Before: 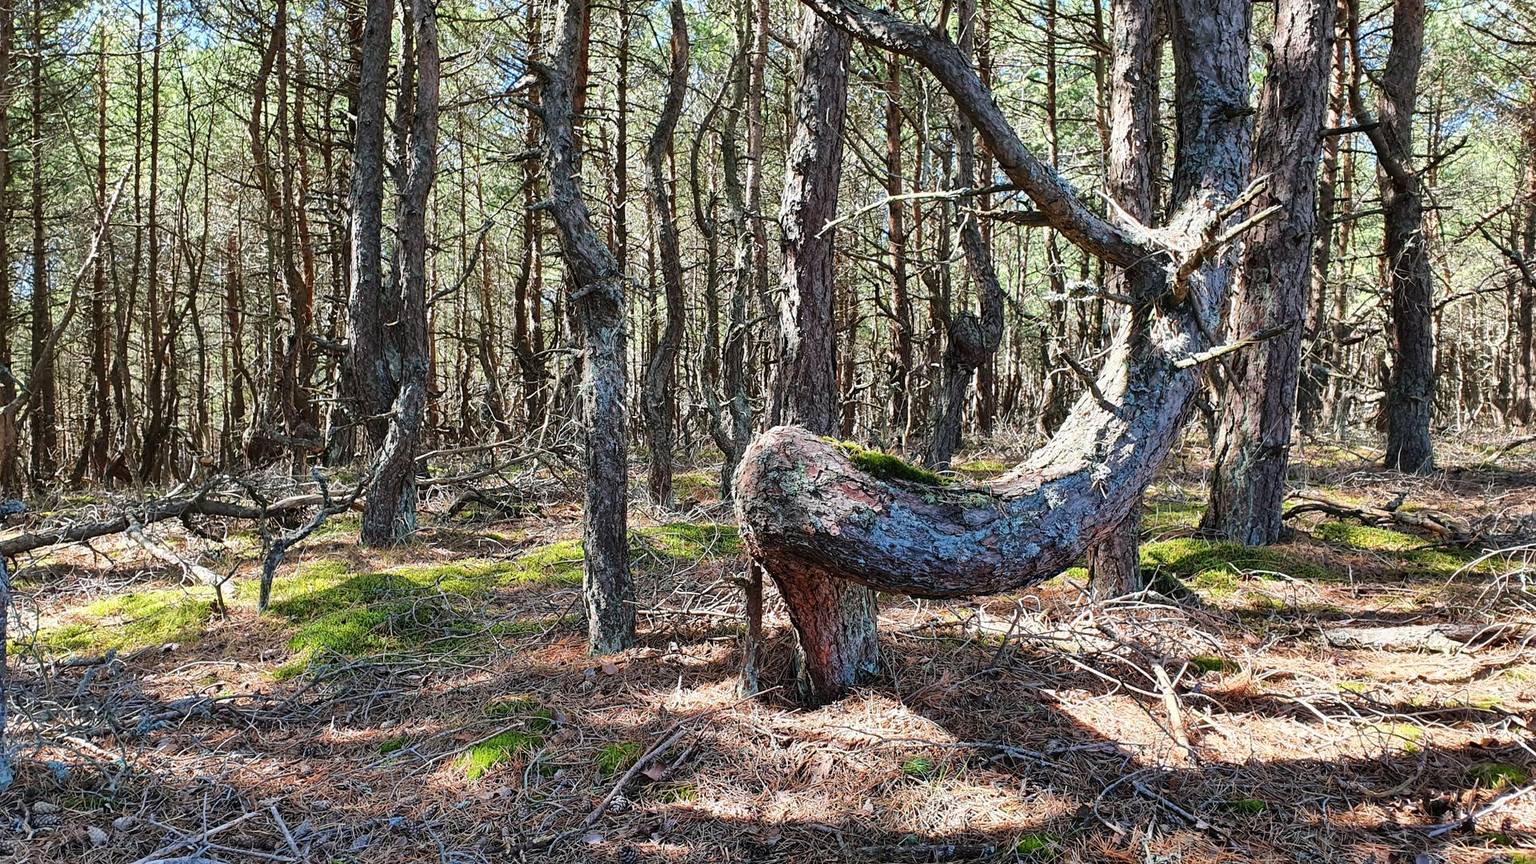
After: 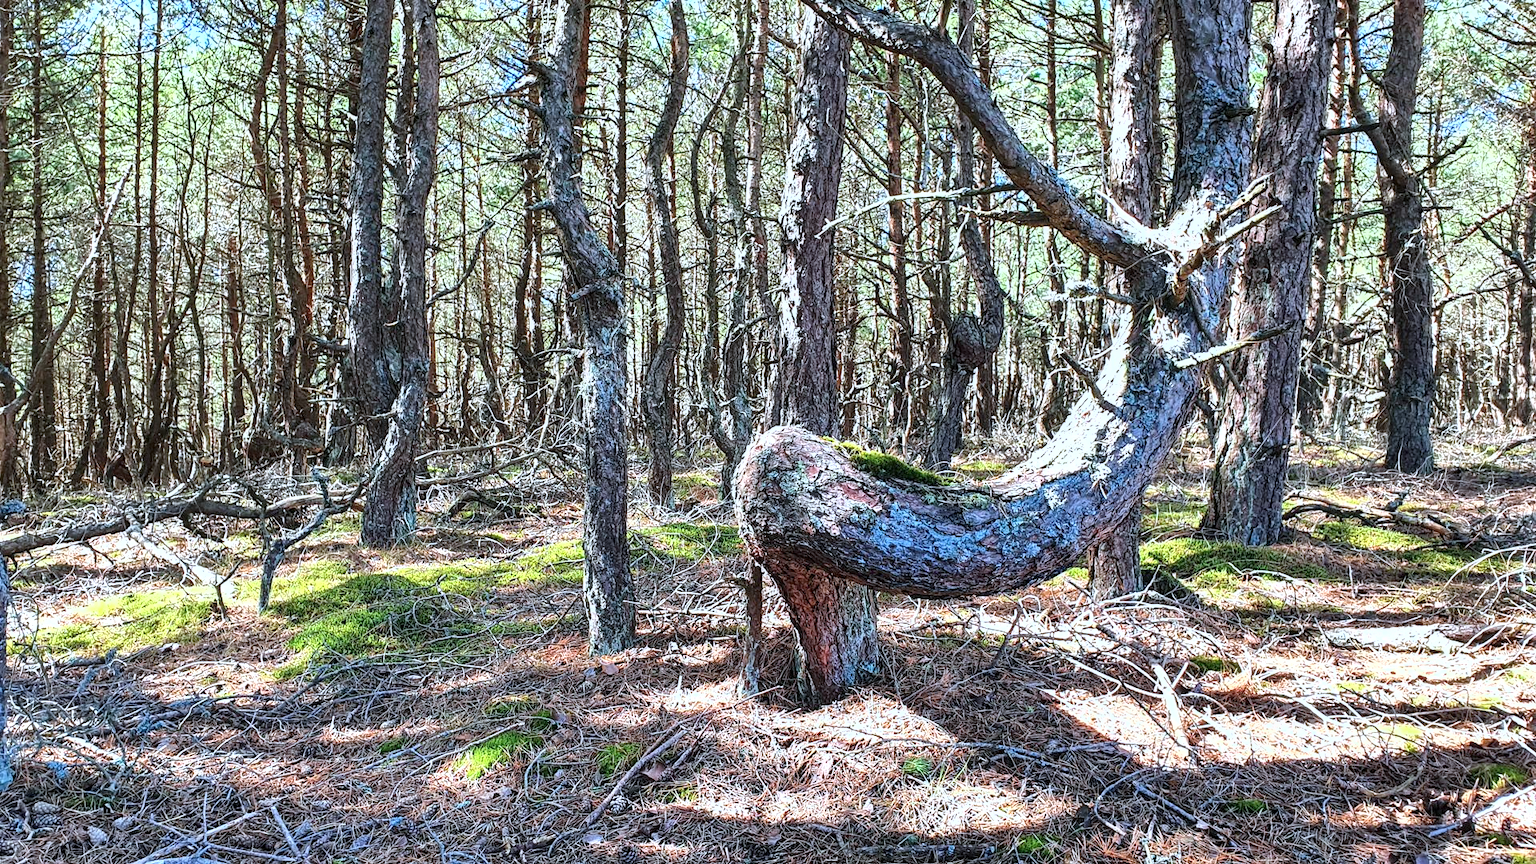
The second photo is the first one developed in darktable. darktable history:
exposure: exposure 0.6 EV, compensate highlight preservation false
color calibration: x 0.37, y 0.382, temperature 4313.32 K
local contrast: on, module defaults
shadows and highlights: radius 125.46, shadows 30.51, highlights -30.51, low approximation 0.01, soften with gaussian
